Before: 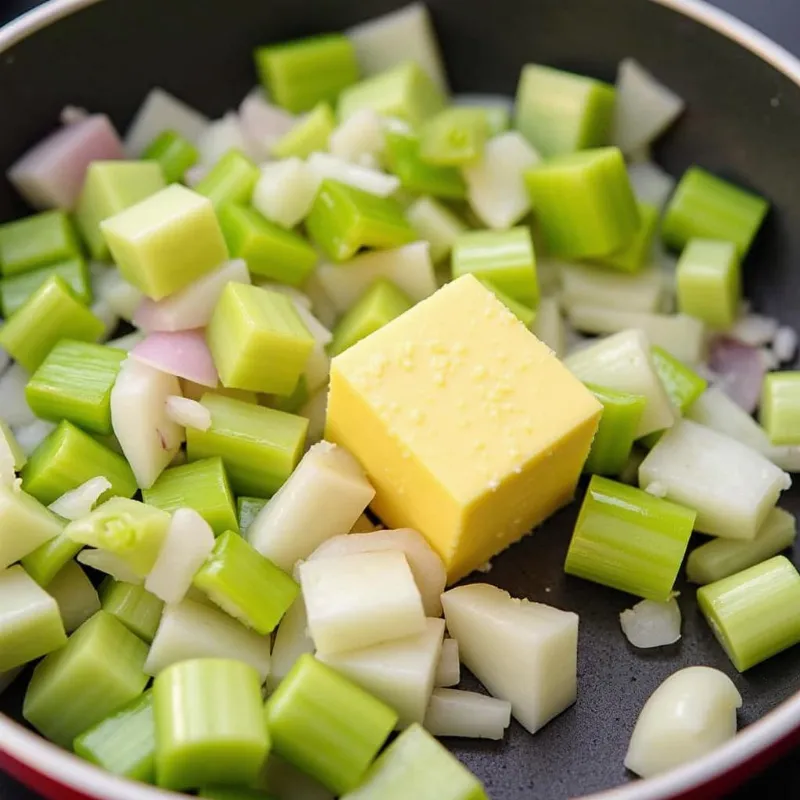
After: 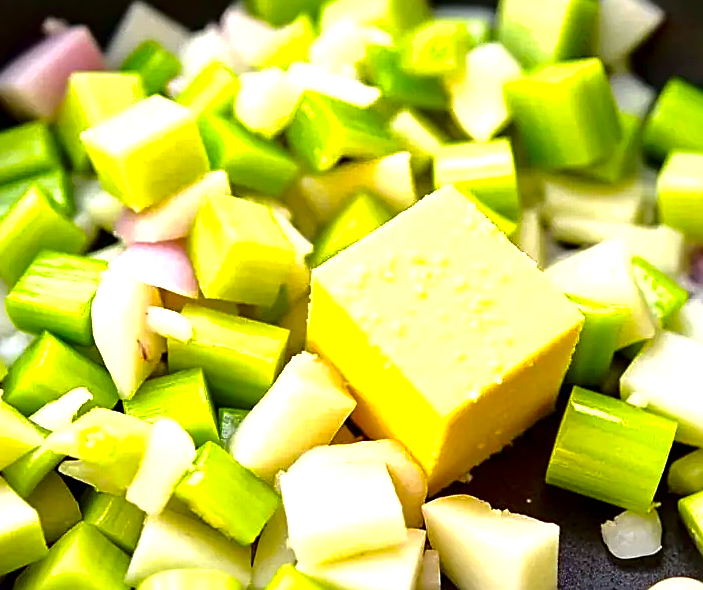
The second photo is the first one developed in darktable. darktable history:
crop and rotate: left 2.376%, top 11.158%, right 9.657%, bottom 15.02%
color balance rgb: shadows lift › luminance -19.584%, power › hue 75.05°, perceptual saturation grading › global saturation 29.957%
sharpen: on, module defaults
exposure: black level correction 0, exposure 1.106 EV, compensate highlight preservation false
contrast brightness saturation: contrast 0.126, brightness -0.225, saturation 0.147
local contrast: mode bilateral grid, contrast 25, coarseness 60, detail 151%, midtone range 0.2
shadows and highlights: shadows -20.09, white point adjustment -1.92, highlights -35.02
